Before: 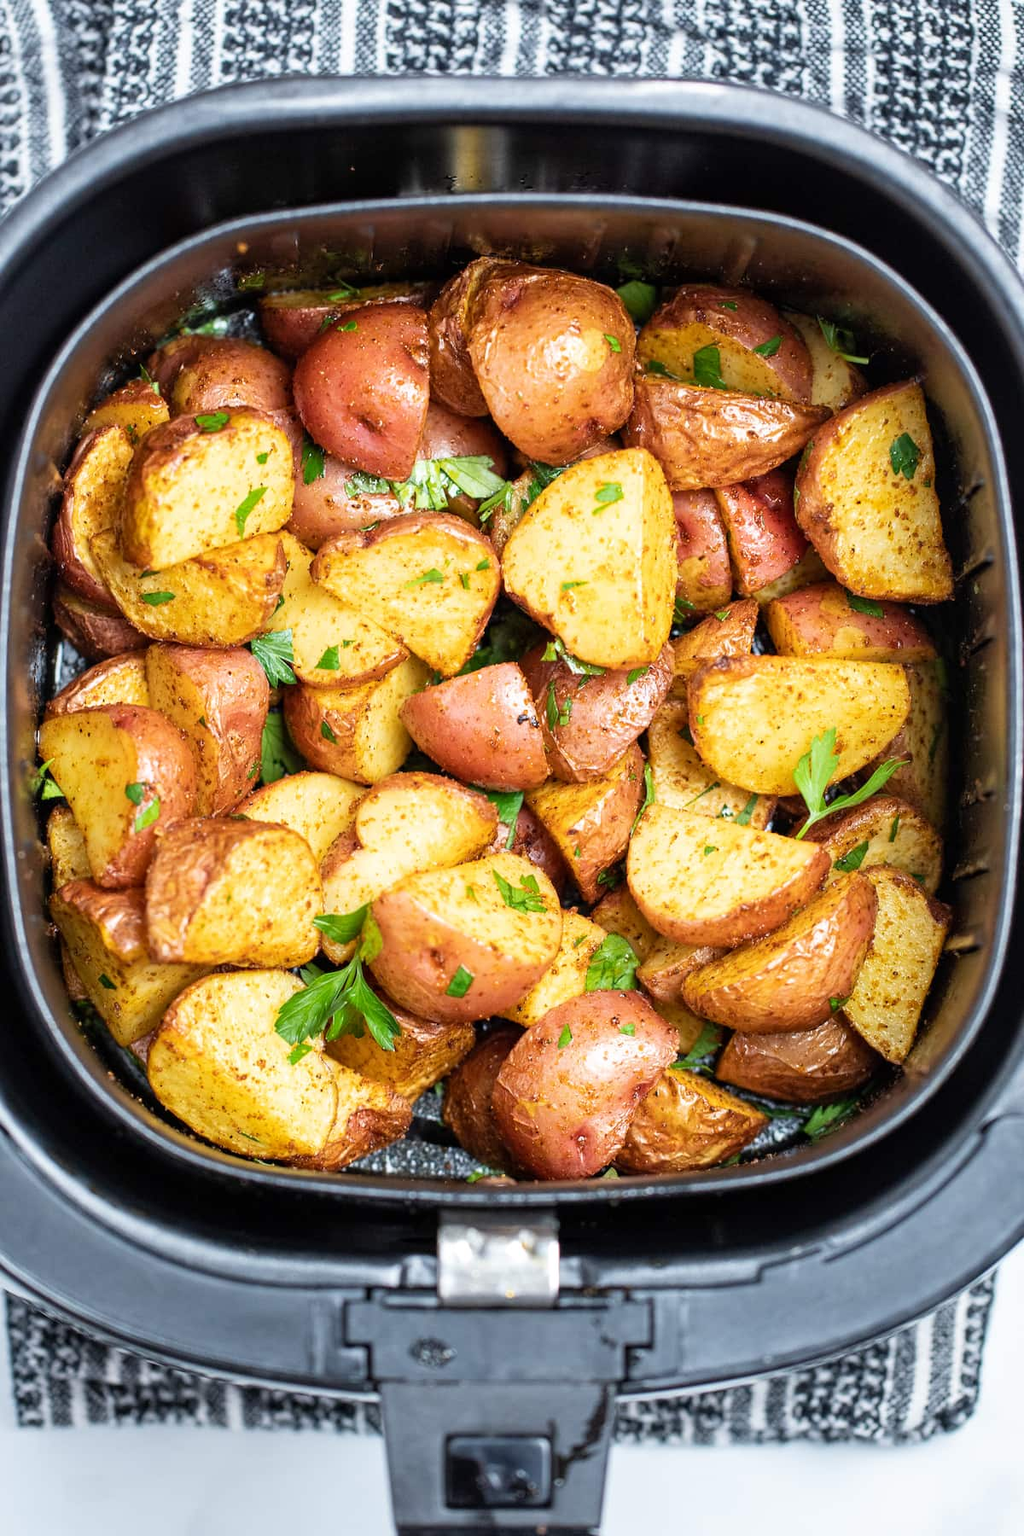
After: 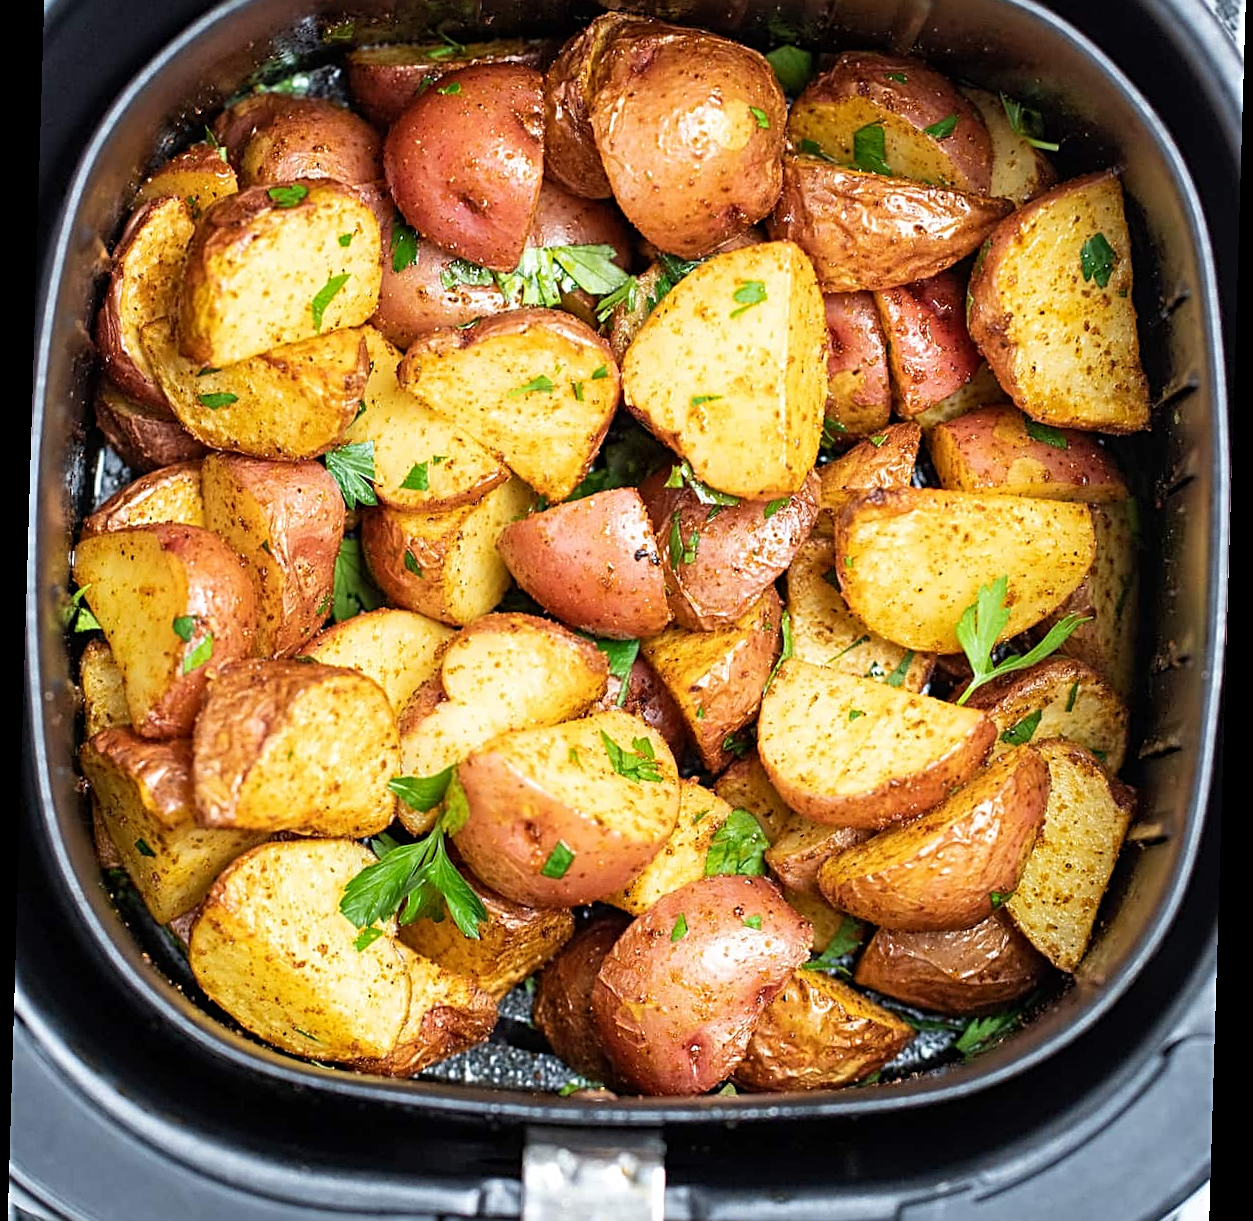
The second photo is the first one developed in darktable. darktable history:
exposure: compensate highlight preservation false
crop: top 16.727%, bottom 16.727%
rotate and perspective: rotation 1.72°, automatic cropping off
sharpen: radius 2.767
